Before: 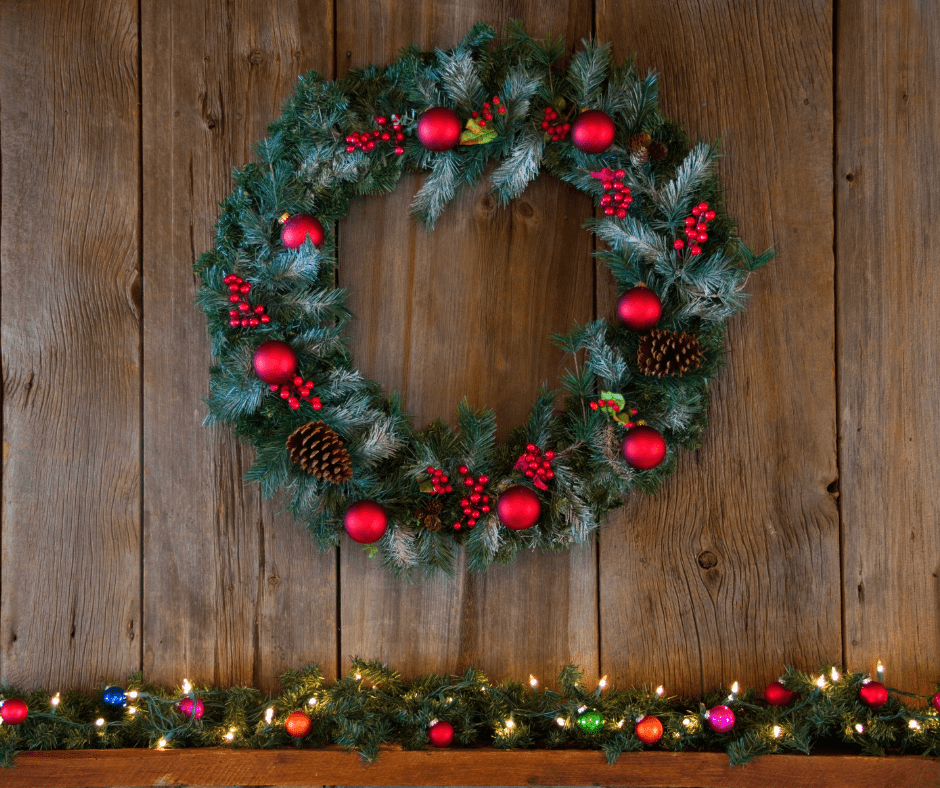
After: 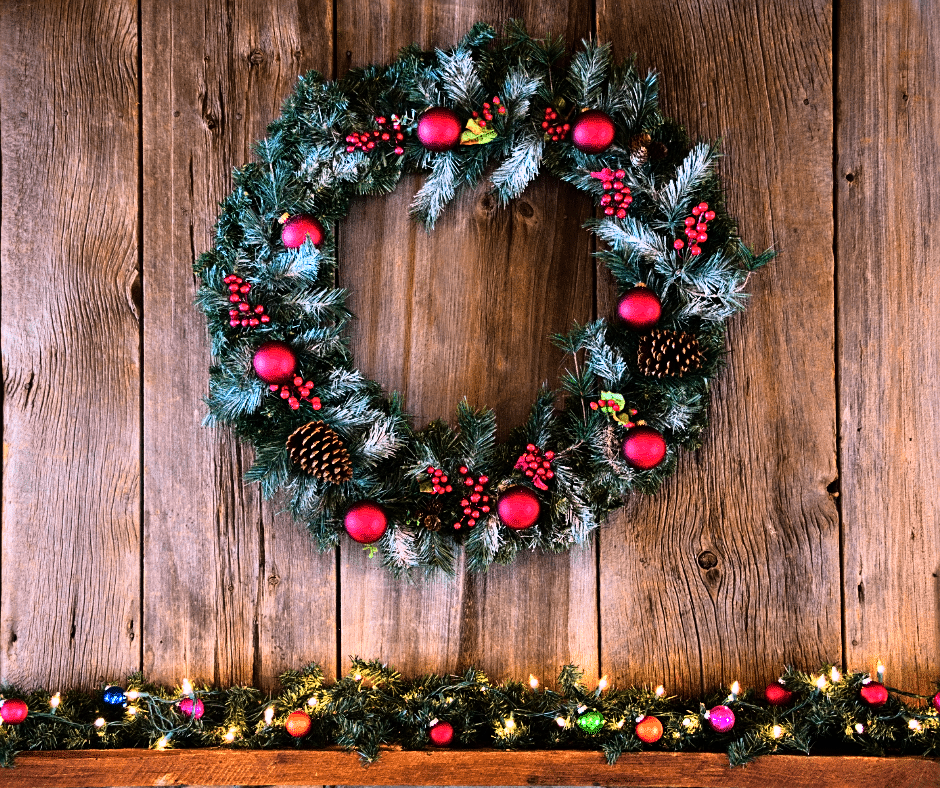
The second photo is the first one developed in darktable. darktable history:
rgb curve: curves: ch0 [(0, 0) (0.21, 0.15) (0.24, 0.21) (0.5, 0.75) (0.75, 0.96) (0.89, 0.99) (1, 1)]; ch1 [(0, 0.02) (0.21, 0.13) (0.25, 0.2) (0.5, 0.67) (0.75, 0.9) (0.89, 0.97) (1, 1)]; ch2 [(0, 0.02) (0.21, 0.13) (0.25, 0.2) (0.5, 0.67) (0.75, 0.9) (0.89, 0.97) (1, 1)], compensate middle gray true
sharpen: on, module defaults
white balance: red 1.066, blue 1.119
